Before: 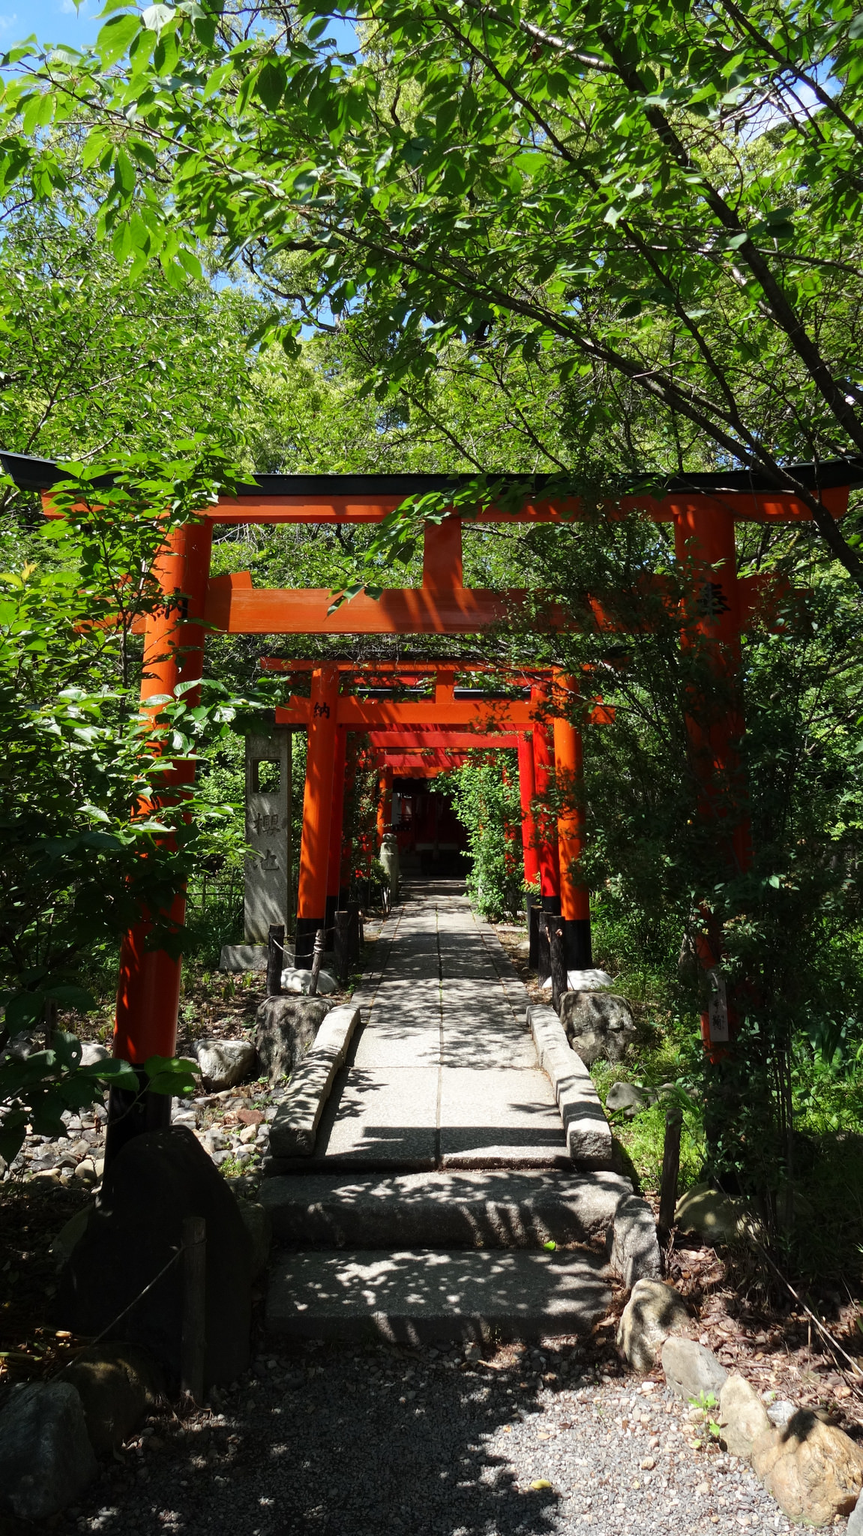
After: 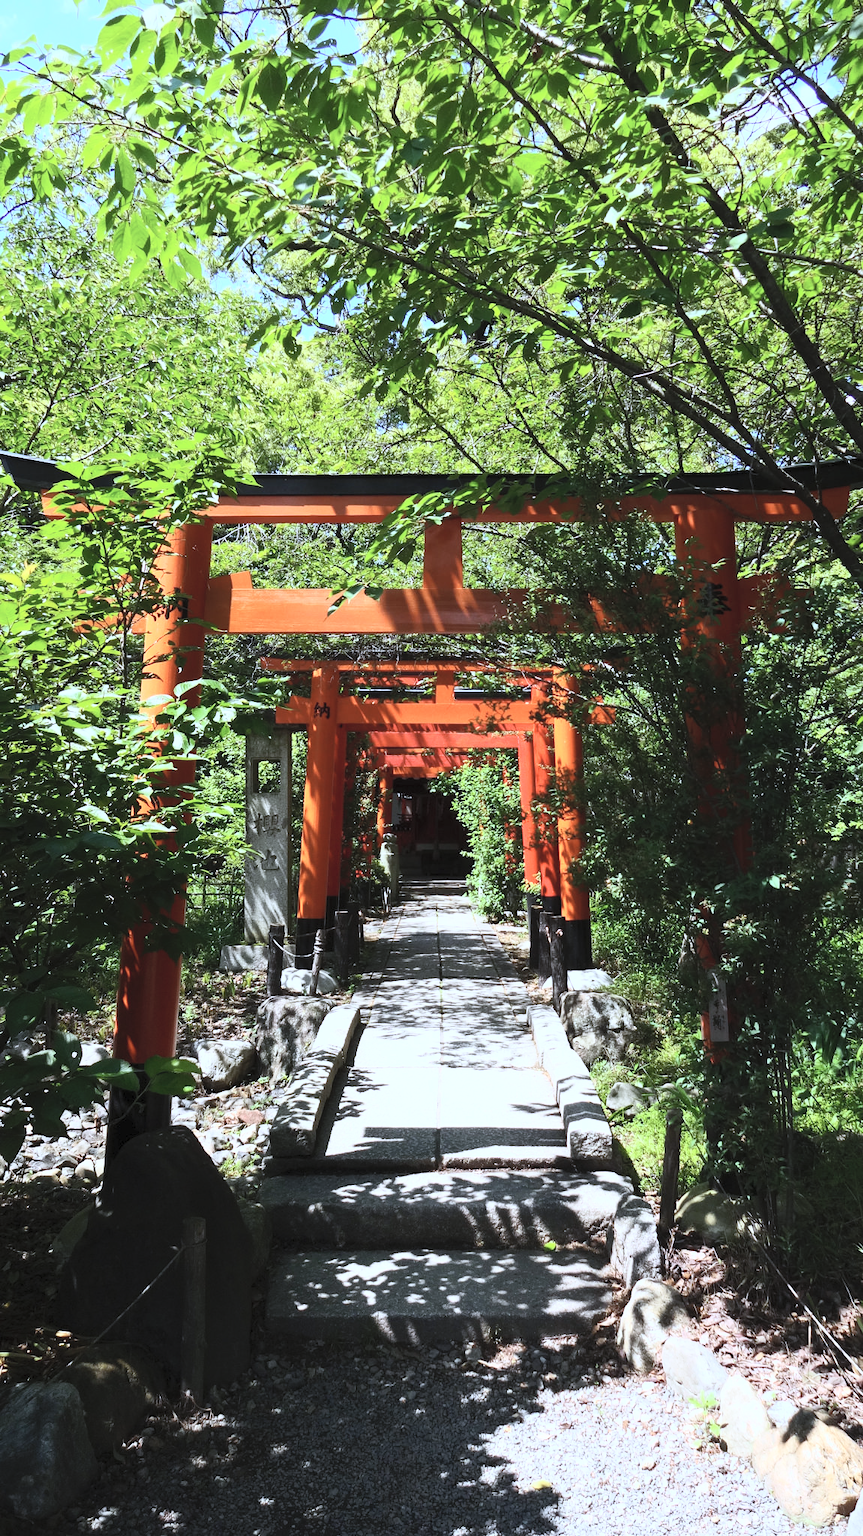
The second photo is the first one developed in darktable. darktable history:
color zones: curves: ch0 [(0, 0.5) (0.143, 0.52) (0.286, 0.5) (0.429, 0.5) (0.571, 0.5) (0.714, 0.5) (0.857, 0.5) (1, 0.5)]; ch1 [(0, 0.489) (0.155, 0.45) (0.286, 0.466) (0.429, 0.5) (0.571, 0.5) (0.714, 0.5) (0.857, 0.5) (1, 0.489)]
white balance: red 0.948, green 1.02, blue 1.176
contrast brightness saturation: contrast 0.39, brightness 0.53
